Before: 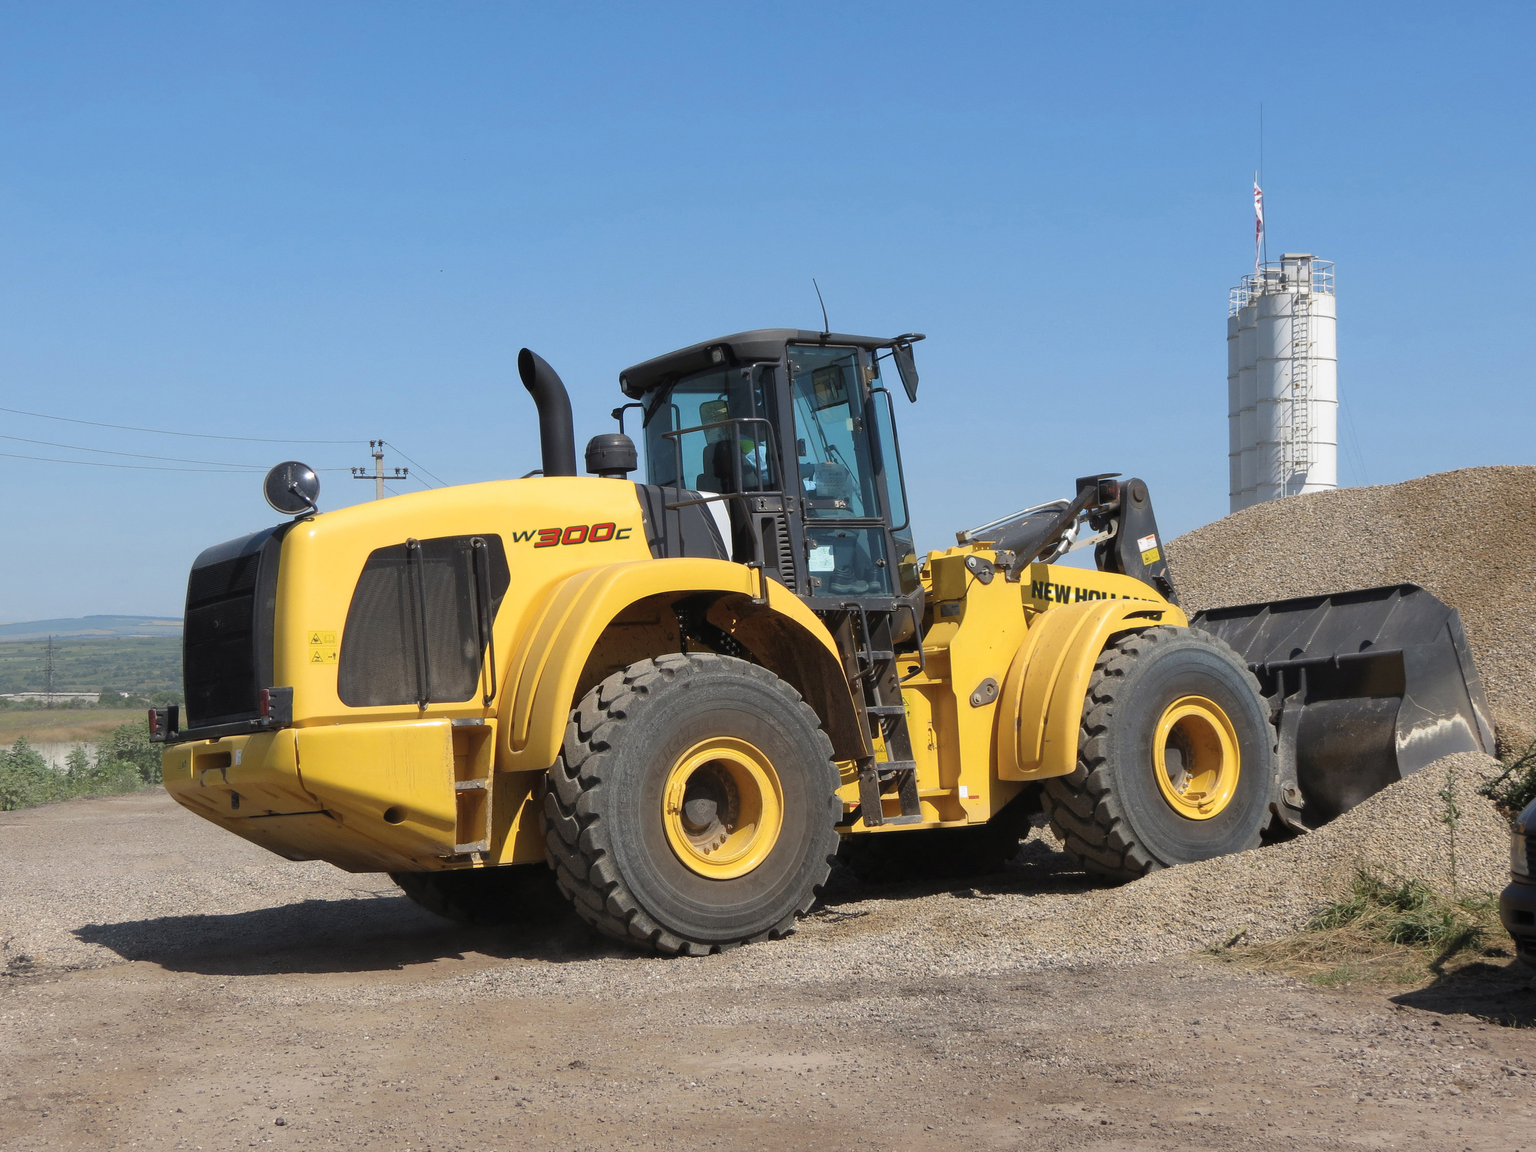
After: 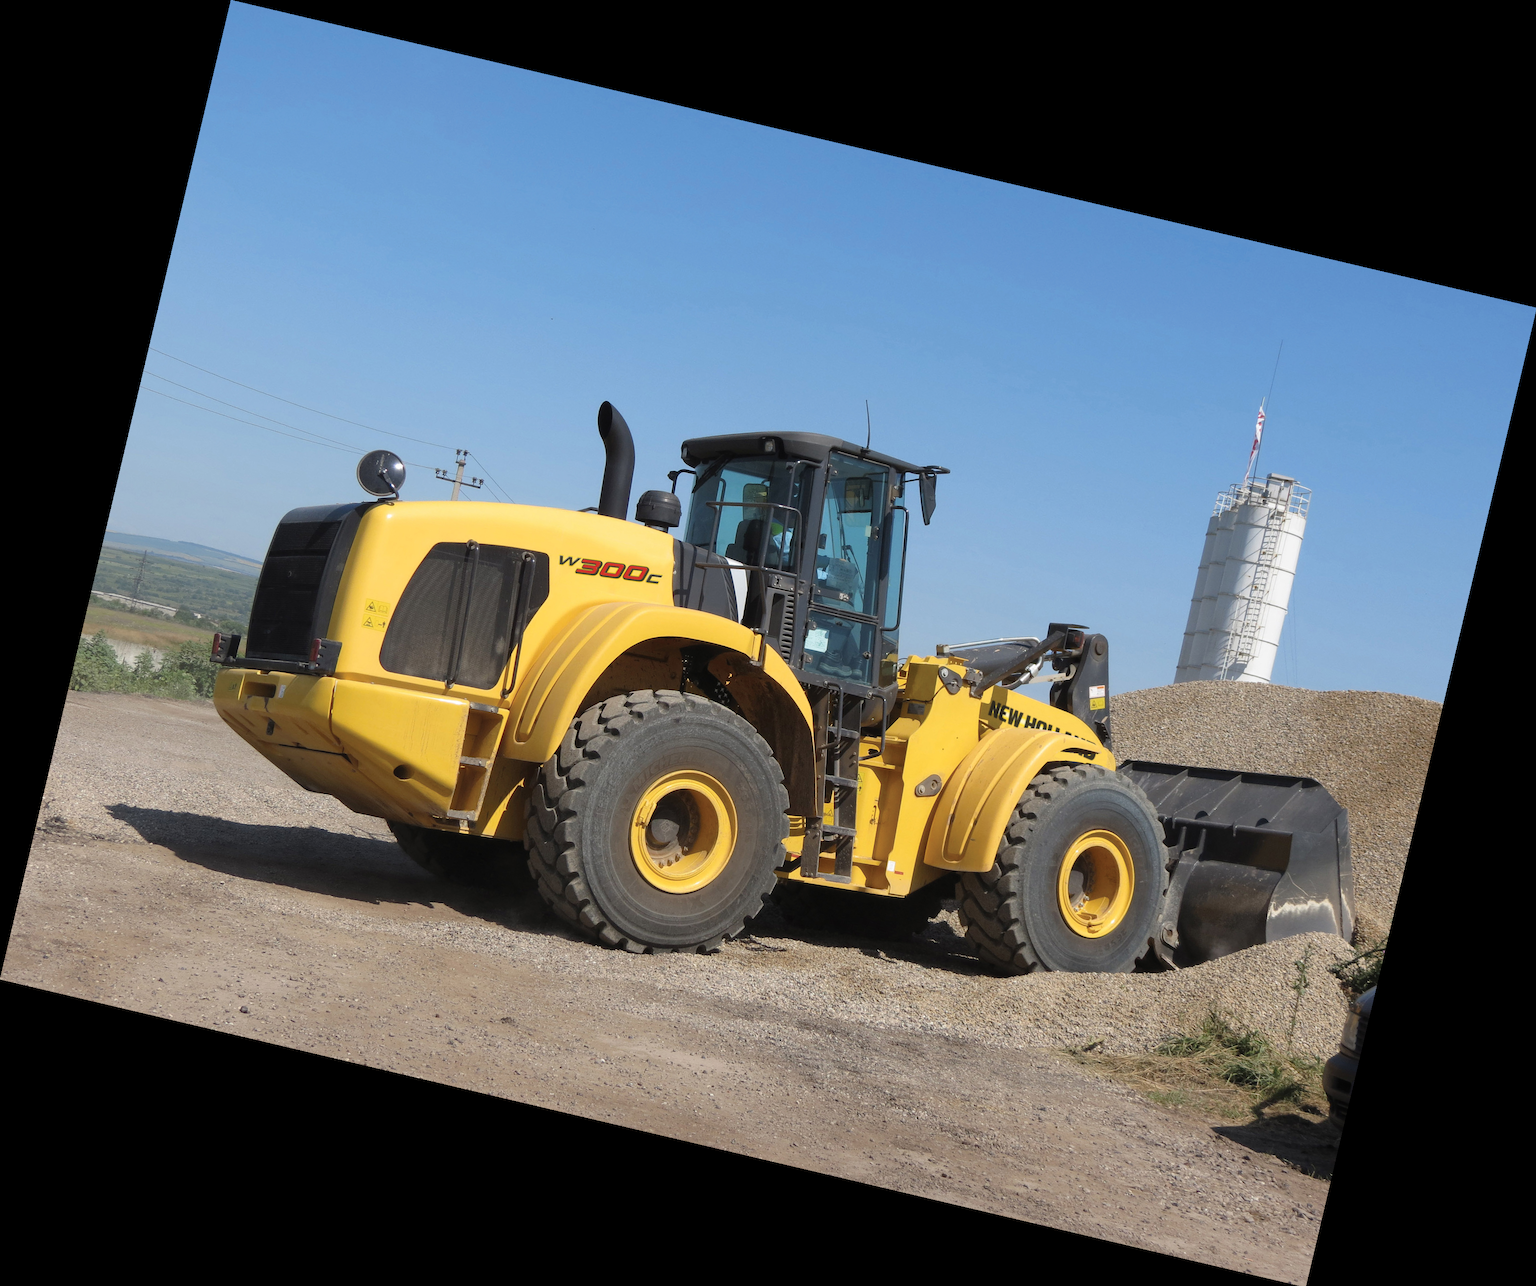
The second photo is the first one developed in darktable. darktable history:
sharpen: radius 2.883, amount 0.868, threshold 47.523
rotate and perspective: rotation 13.27°, automatic cropping off
color balance rgb: on, module defaults
